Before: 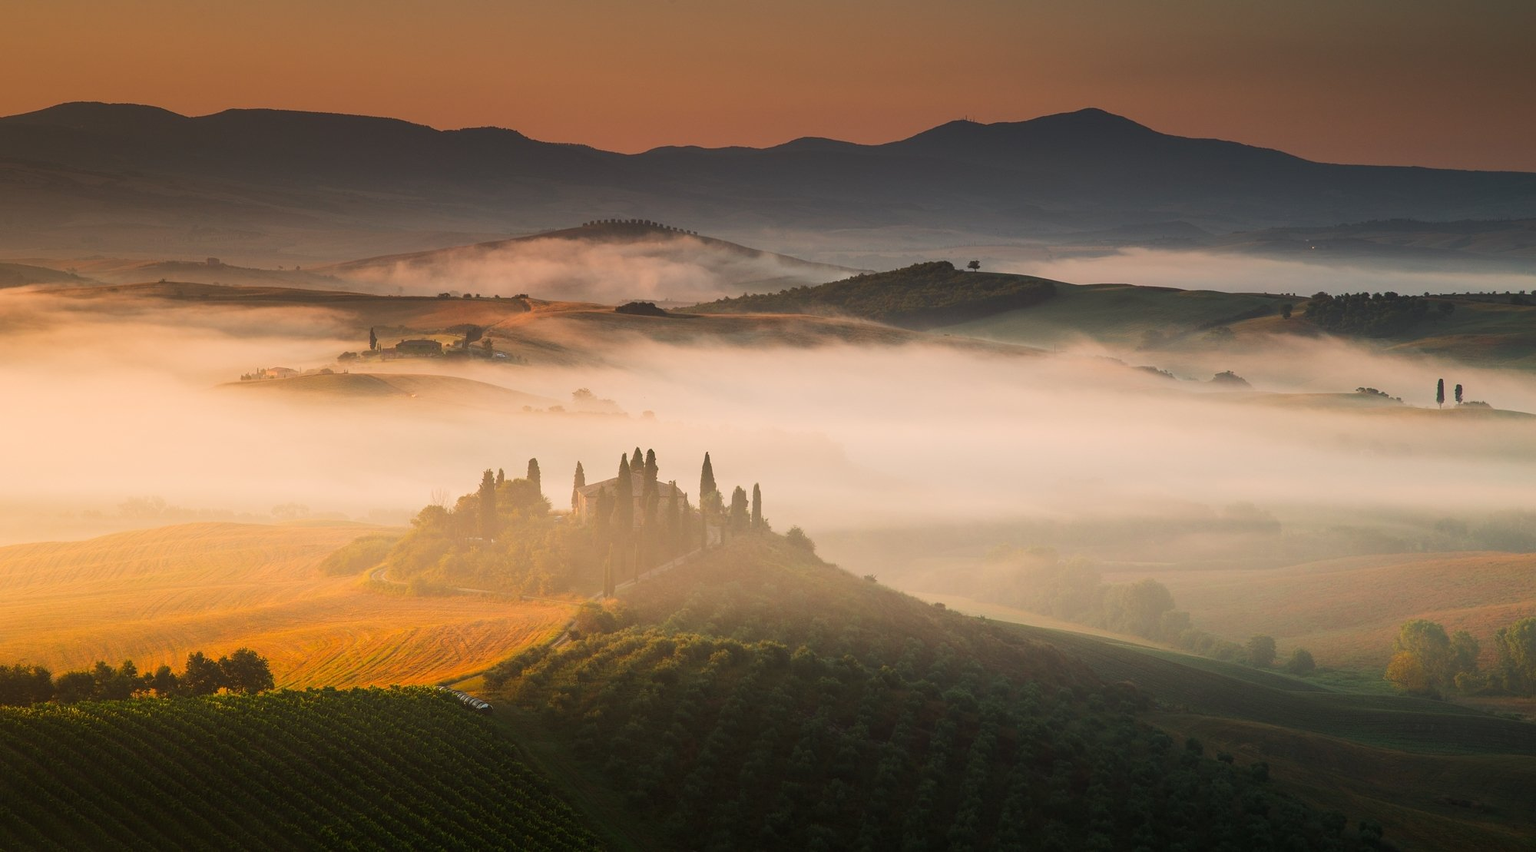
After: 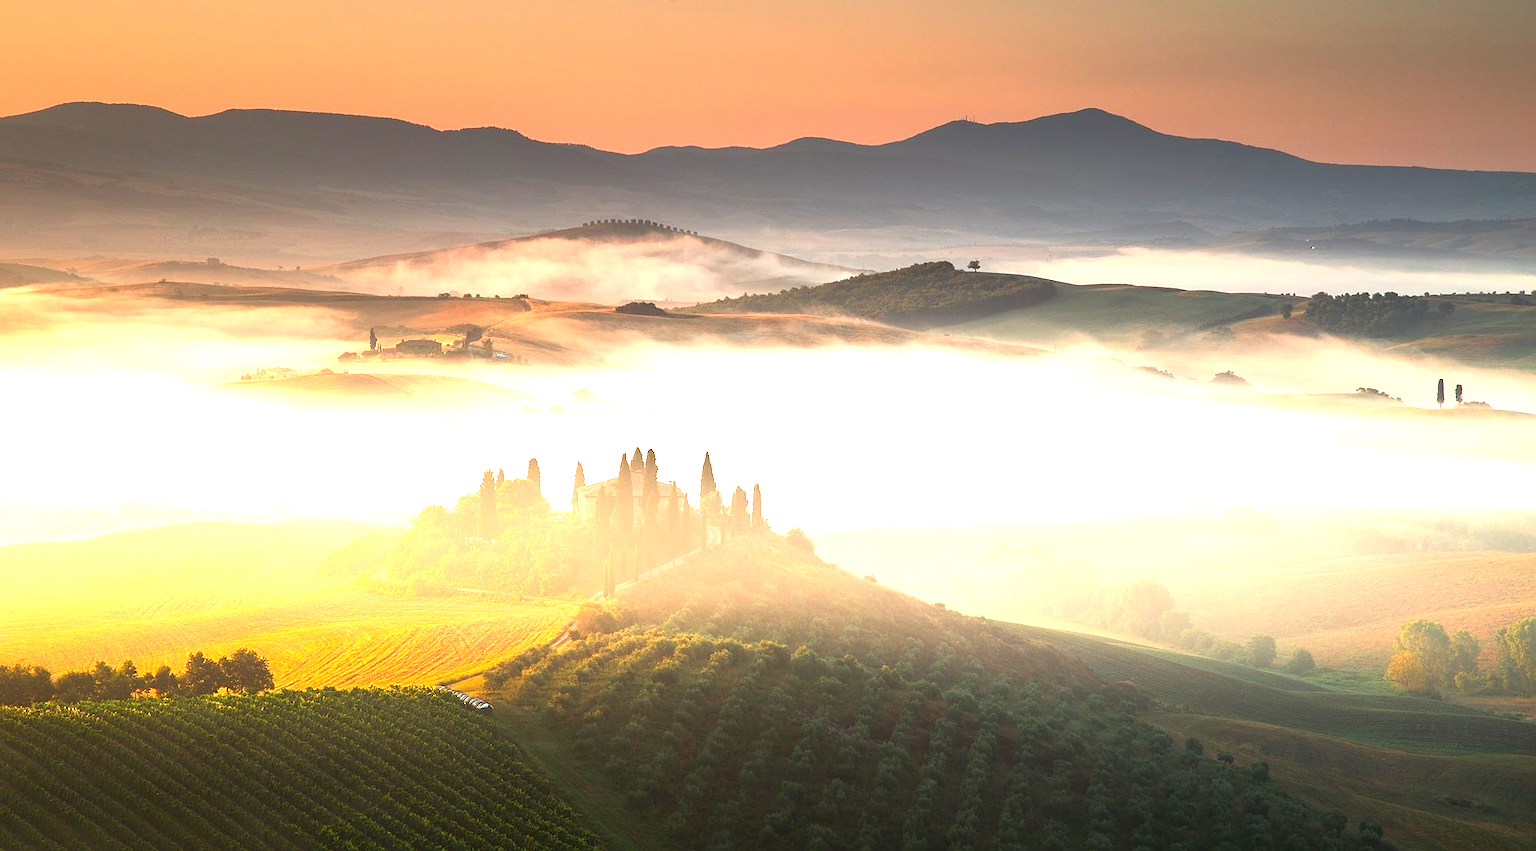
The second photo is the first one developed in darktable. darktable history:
exposure: black level correction 0, exposure 1.675 EV, compensate exposure bias true, compensate highlight preservation false
sharpen: radius 1
